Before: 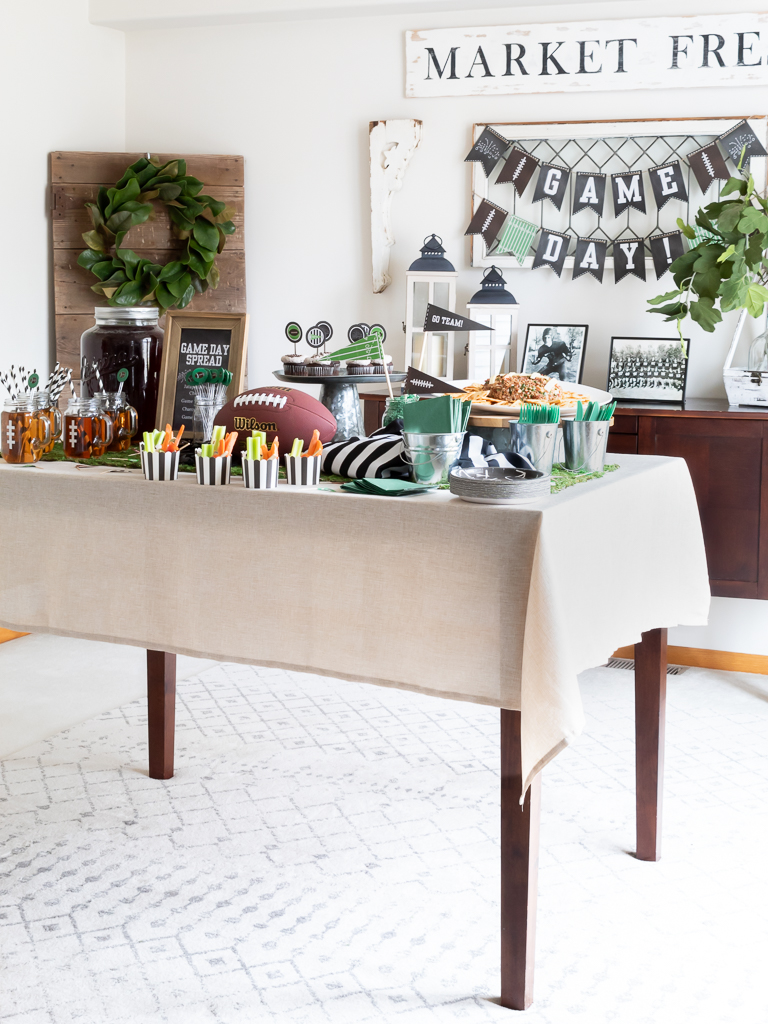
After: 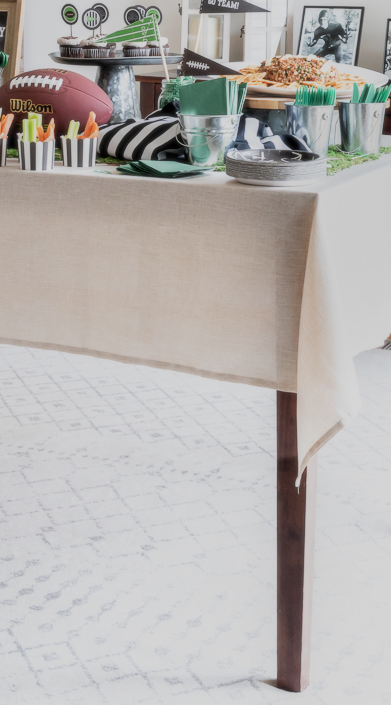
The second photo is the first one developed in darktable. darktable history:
crop and rotate: left 29.237%, top 31.152%, right 19.807%
local contrast: on, module defaults
filmic rgb: black relative exposure -7.65 EV, white relative exposure 4.56 EV, hardness 3.61
soften: size 10%, saturation 50%, brightness 0.2 EV, mix 10%
